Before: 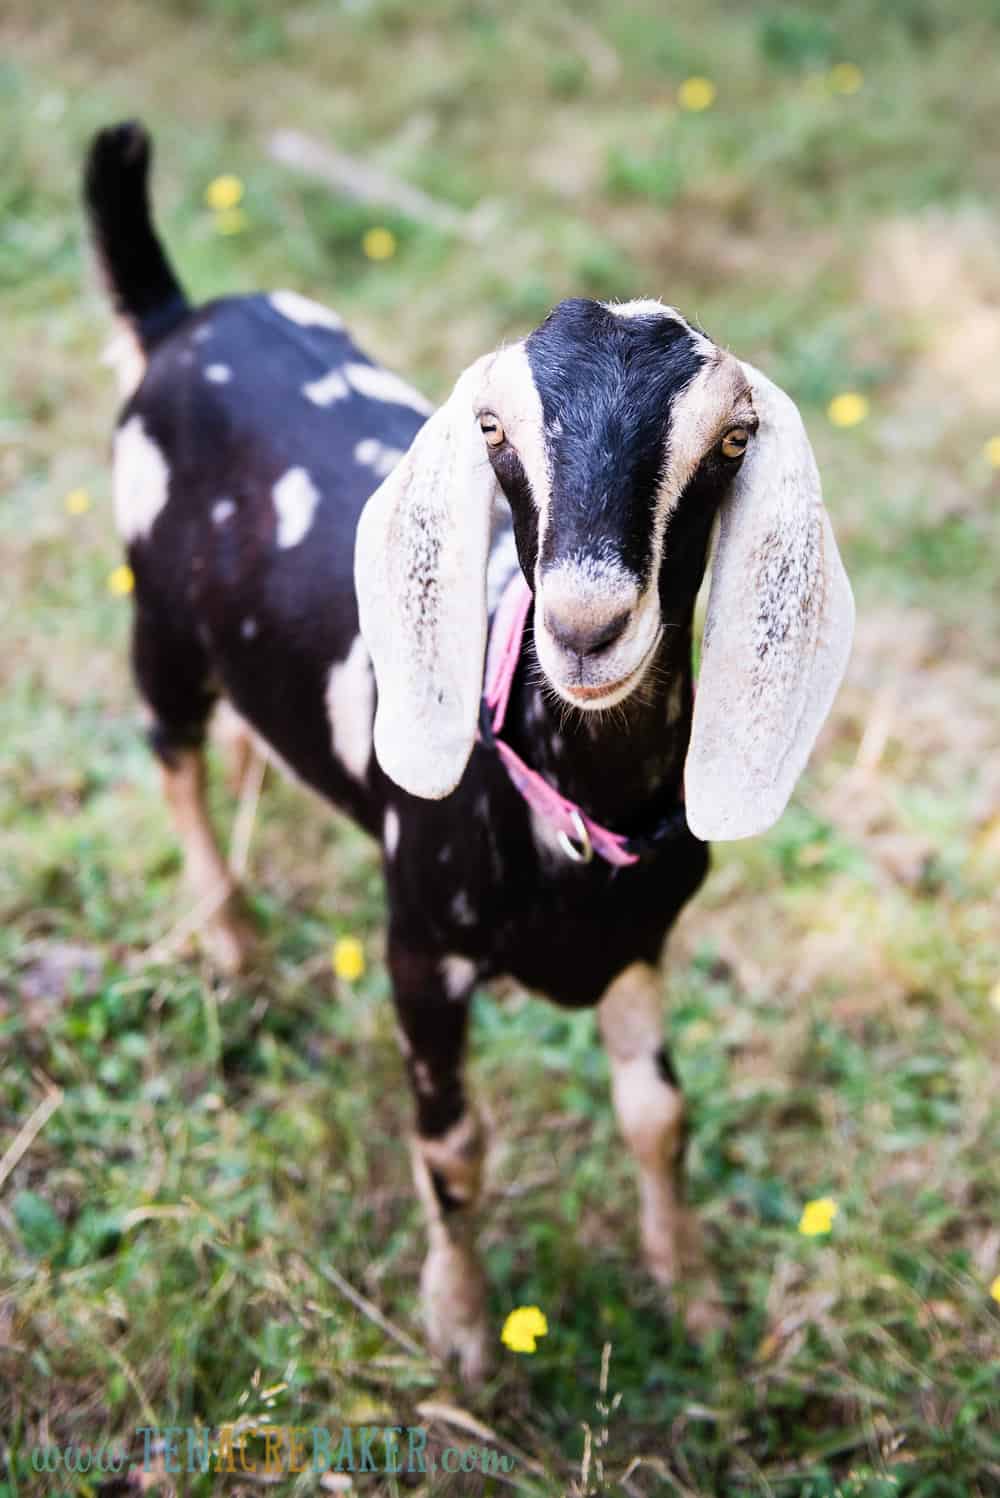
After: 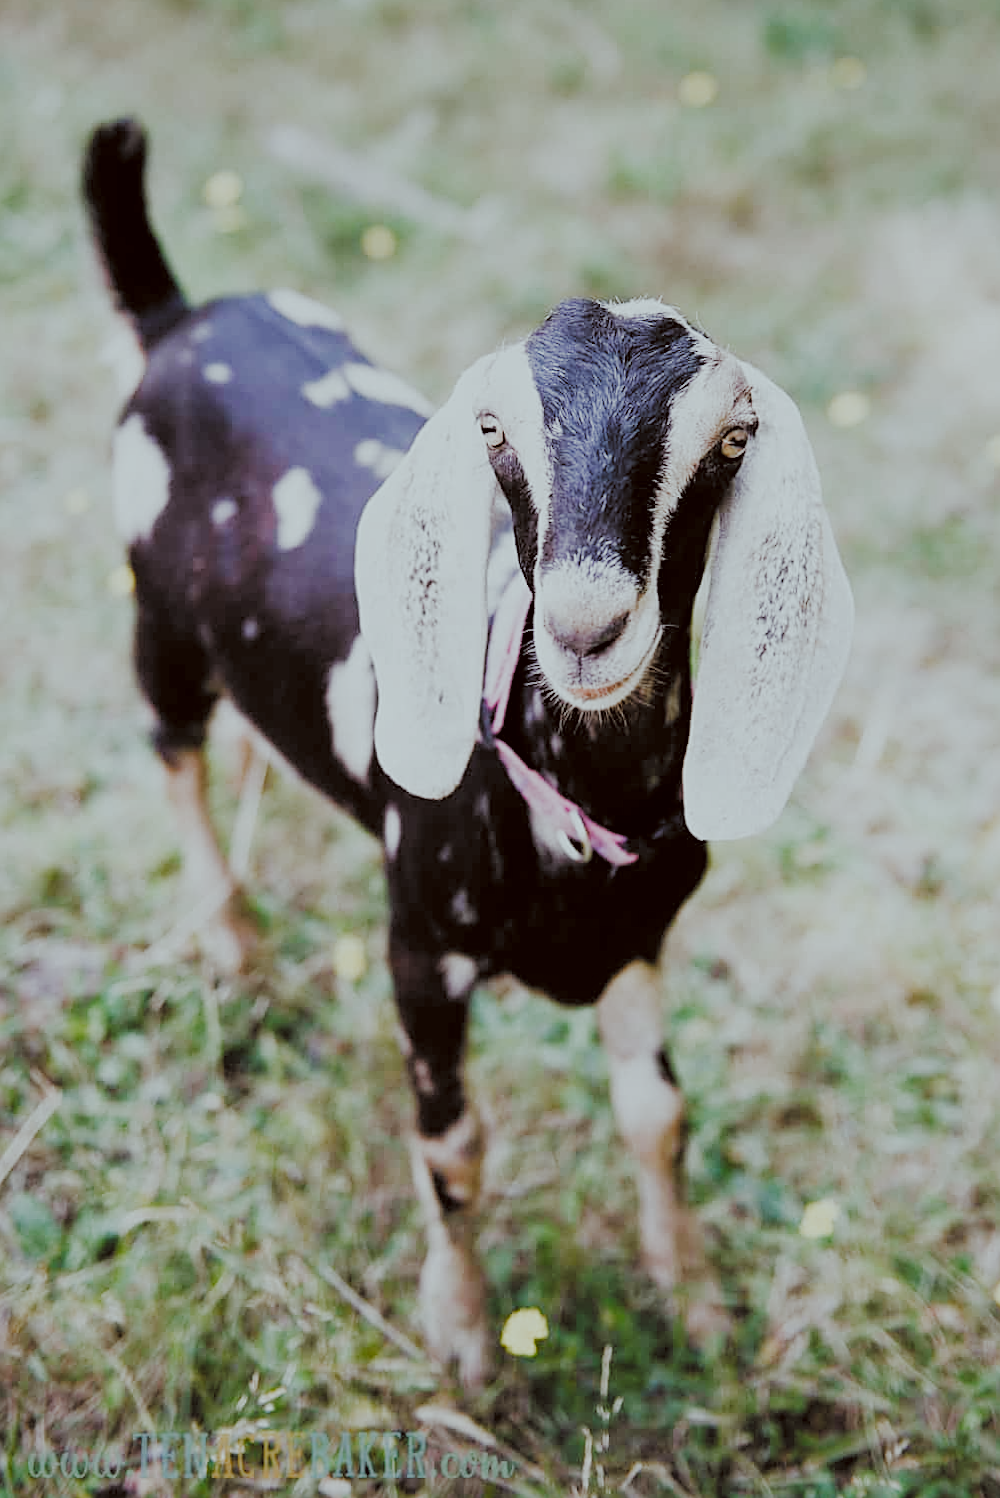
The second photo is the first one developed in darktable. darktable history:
sharpen: on, module defaults
filmic: grey point source 12.14, black point source -8.11, white point source 5.29, grey point target 18, white point target 100, output power 2.2, latitude stops 2, contrast 1.5, saturation 100, global saturation 100
lens correction: scale 1, crop 1.52, focal 18.3, aperture 7.1, distance 1000, camera "GR", lens "Ricoh GR & compatibles"
color correction: highlights a* -4.98, highlights b* -3.76, shadows a* 3.83, shadows b* 4.08
